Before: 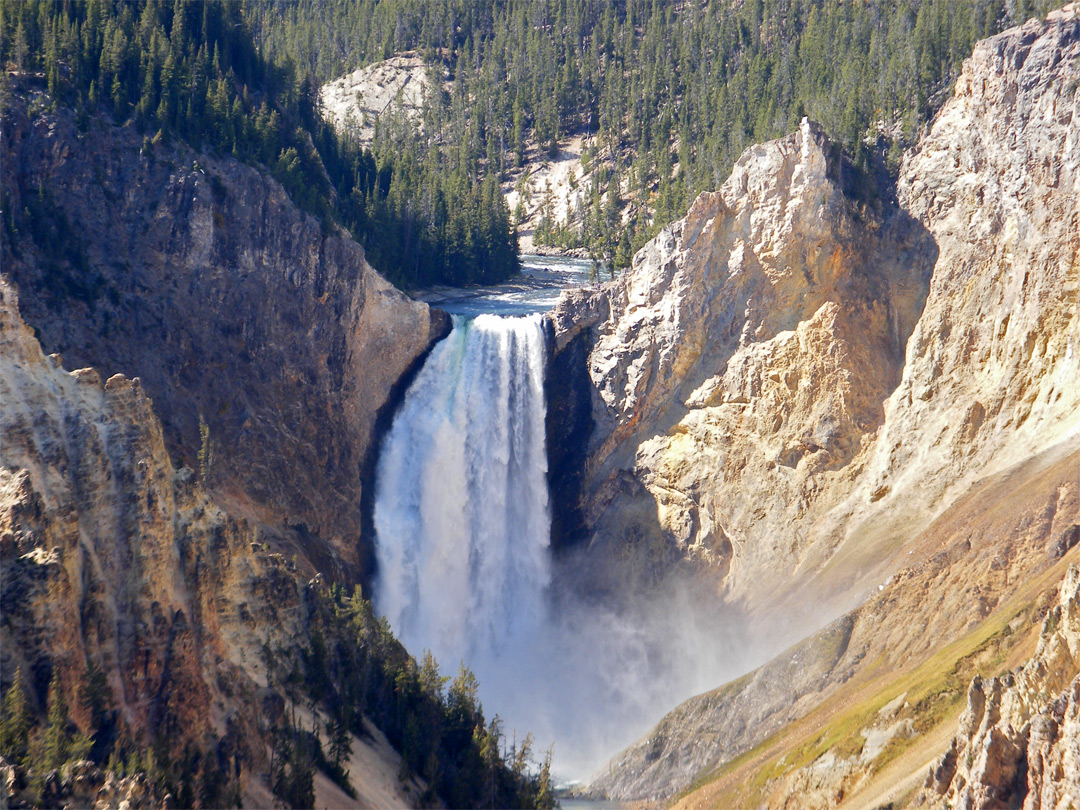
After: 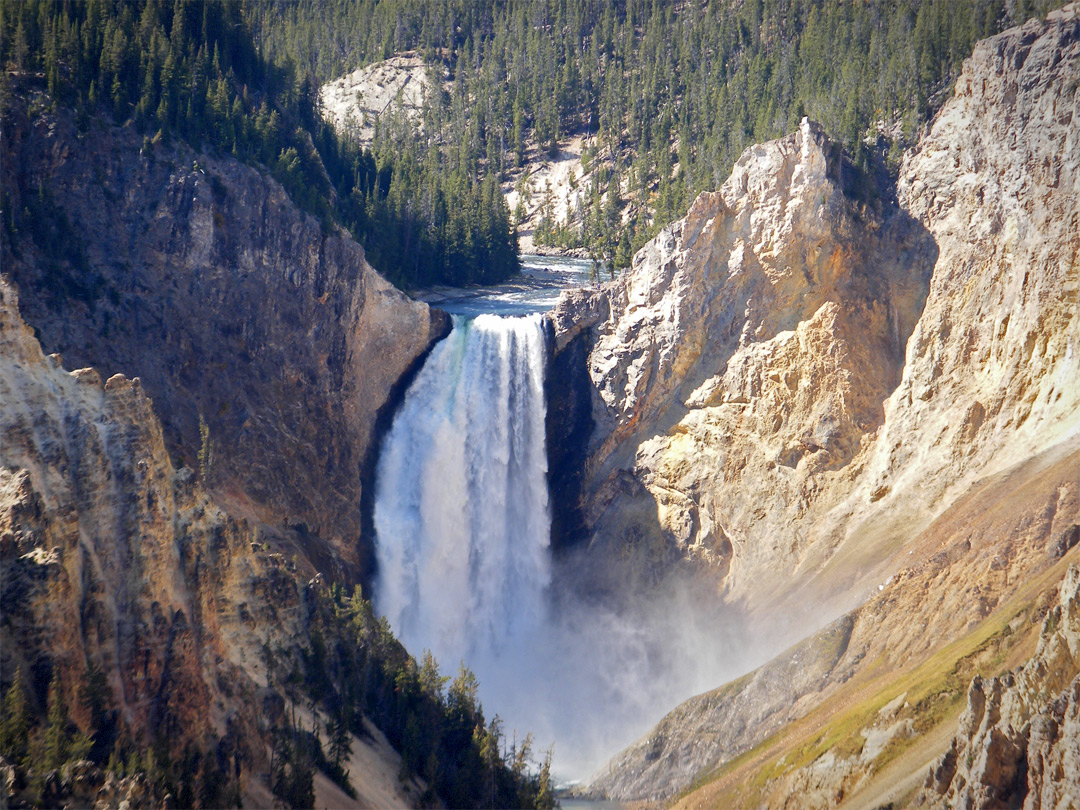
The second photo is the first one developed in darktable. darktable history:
vignetting: saturation -0.028, automatic ratio true, dithering 8-bit output
